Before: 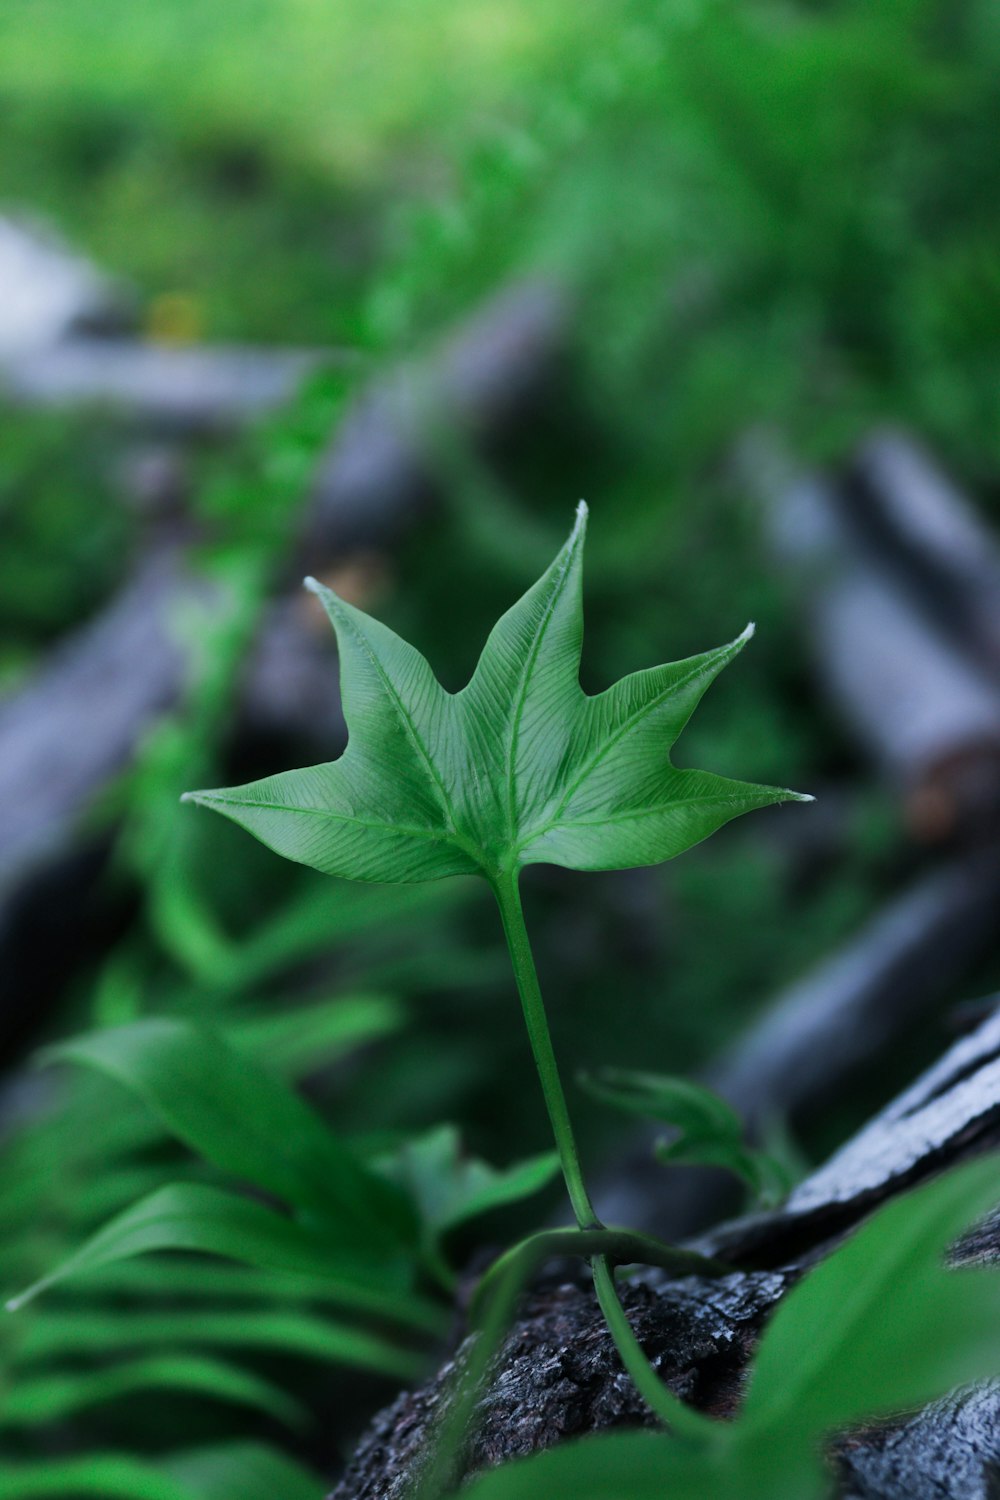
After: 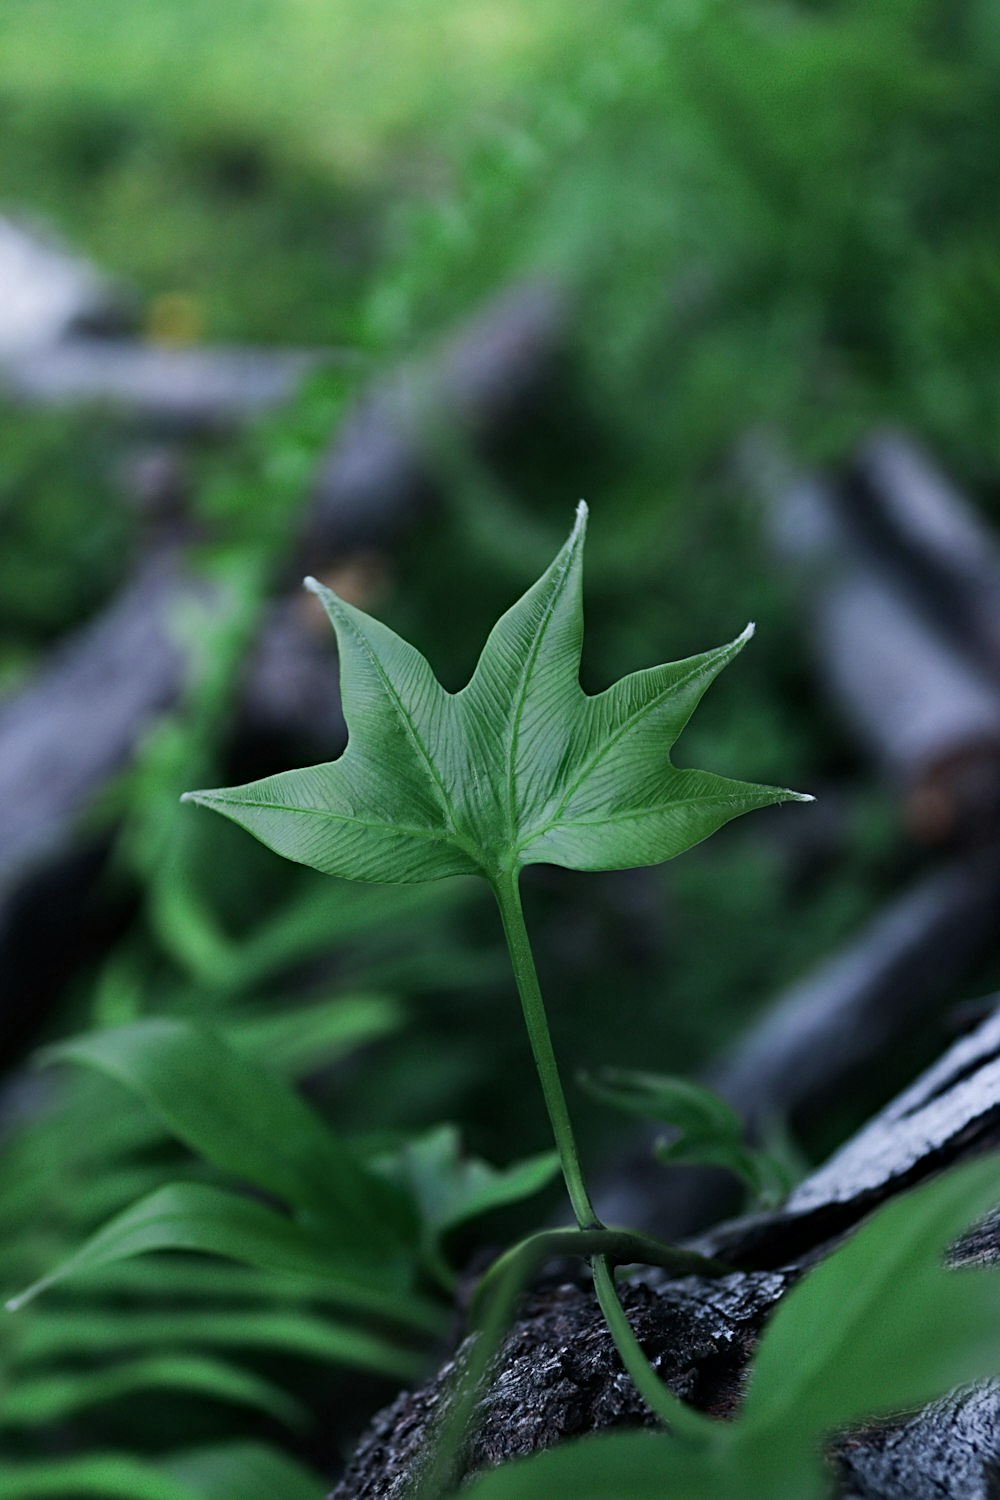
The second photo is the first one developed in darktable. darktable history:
contrast brightness saturation: contrast 0.06, brightness -0.01, saturation -0.23
white balance: red 1.009, blue 1.027
sharpen: on, module defaults
haze removal: compatibility mode true, adaptive false
